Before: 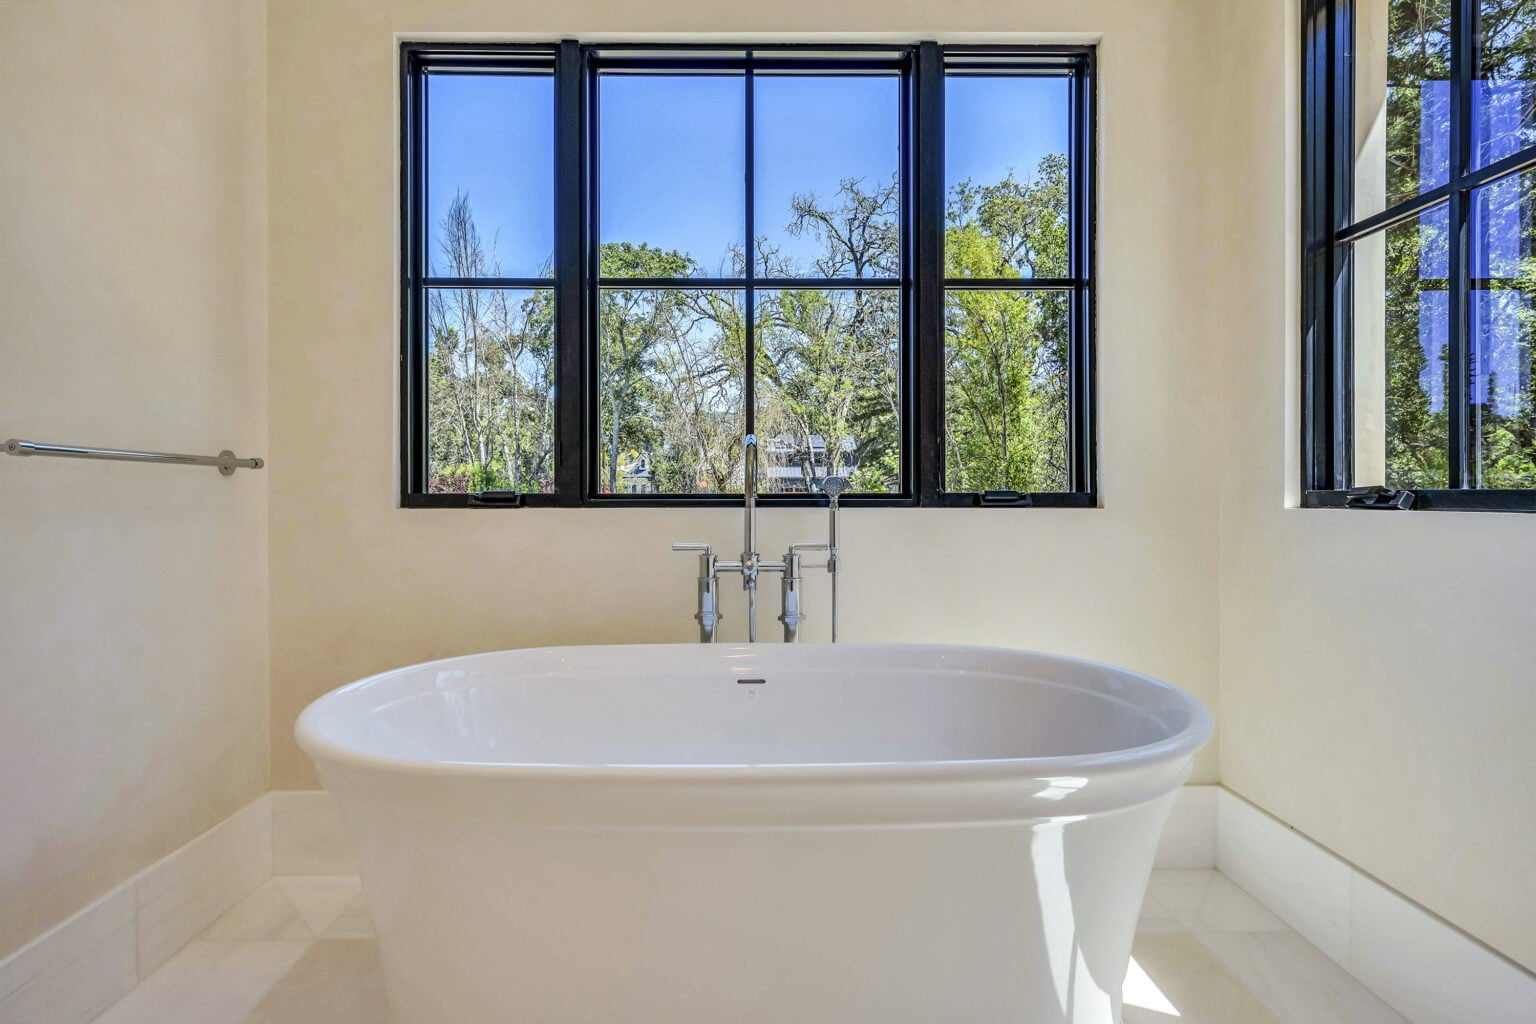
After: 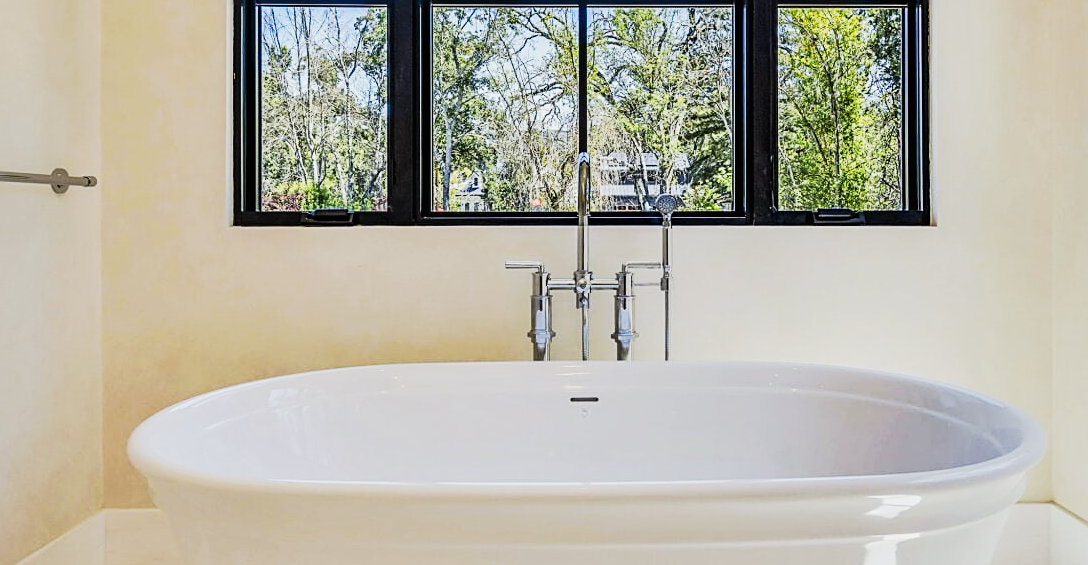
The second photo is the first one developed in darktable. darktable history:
sharpen: on, module defaults
tone curve: curves: ch0 [(0, 0.008) (0.081, 0.044) (0.177, 0.123) (0.283, 0.253) (0.427, 0.441) (0.495, 0.524) (0.661, 0.756) (0.796, 0.859) (1, 0.951)]; ch1 [(0, 0) (0.161, 0.092) (0.35, 0.33) (0.392, 0.392) (0.427, 0.426) (0.479, 0.472) (0.505, 0.5) (0.521, 0.519) (0.567, 0.556) (0.583, 0.588) (0.625, 0.627) (0.678, 0.733) (1, 1)]; ch2 [(0, 0) (0.346, 0.362) (0.404, 0.427) (0.502, 0.499) (0.523, 0.522) (0.544, 0.561) (0.58, 0.59) (0.629, 0.642) (0.717, 0.678) (1, 1)], preserve colors none
crop: left 10.887%, top 27.552%, right 18.232%, bottom 17.26%
